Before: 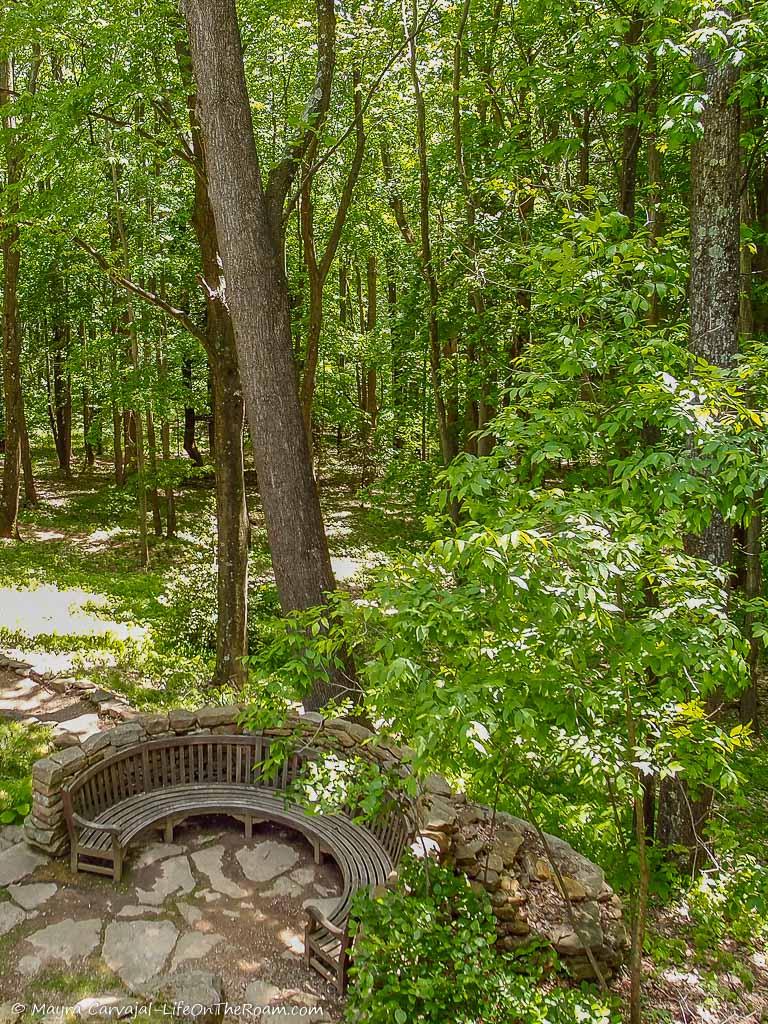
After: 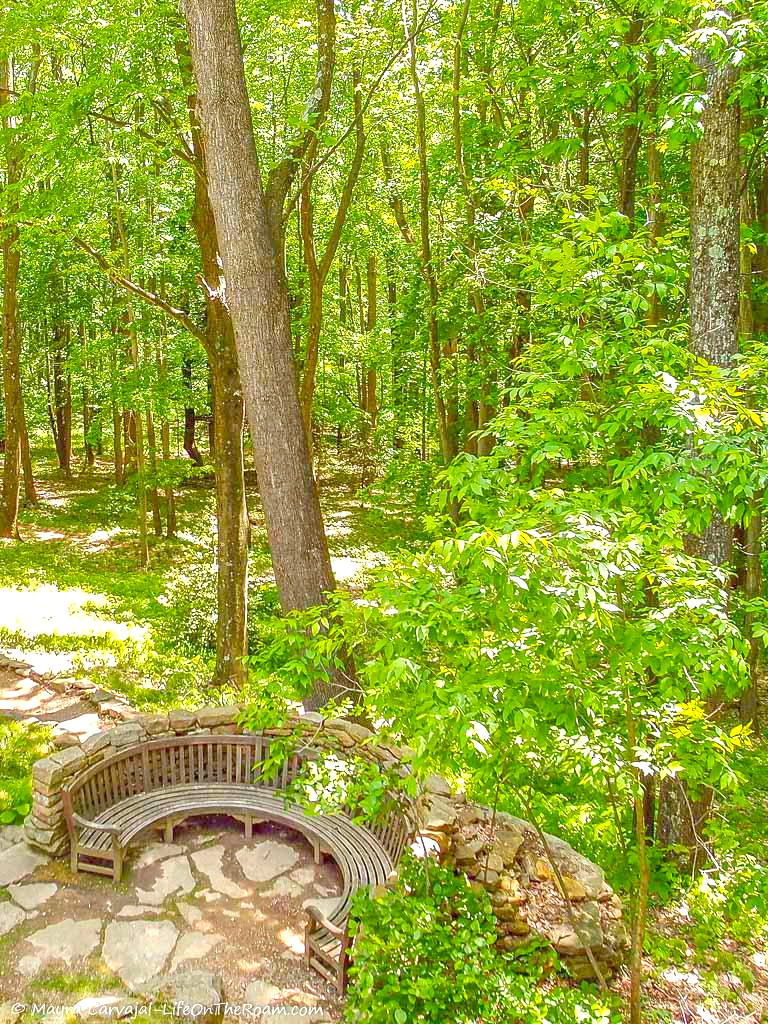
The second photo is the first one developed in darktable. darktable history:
local contrast: mode bilateral grid, contrast 19, coarseness 49, detail 120%, midtone range 0.2
exposure: black level correction 0.001, exposure 1.817 EV, compensate highlight preservation false
color balance rgb: perceptual saturation grading › global saturation 19.823%, contrast -29.629%
